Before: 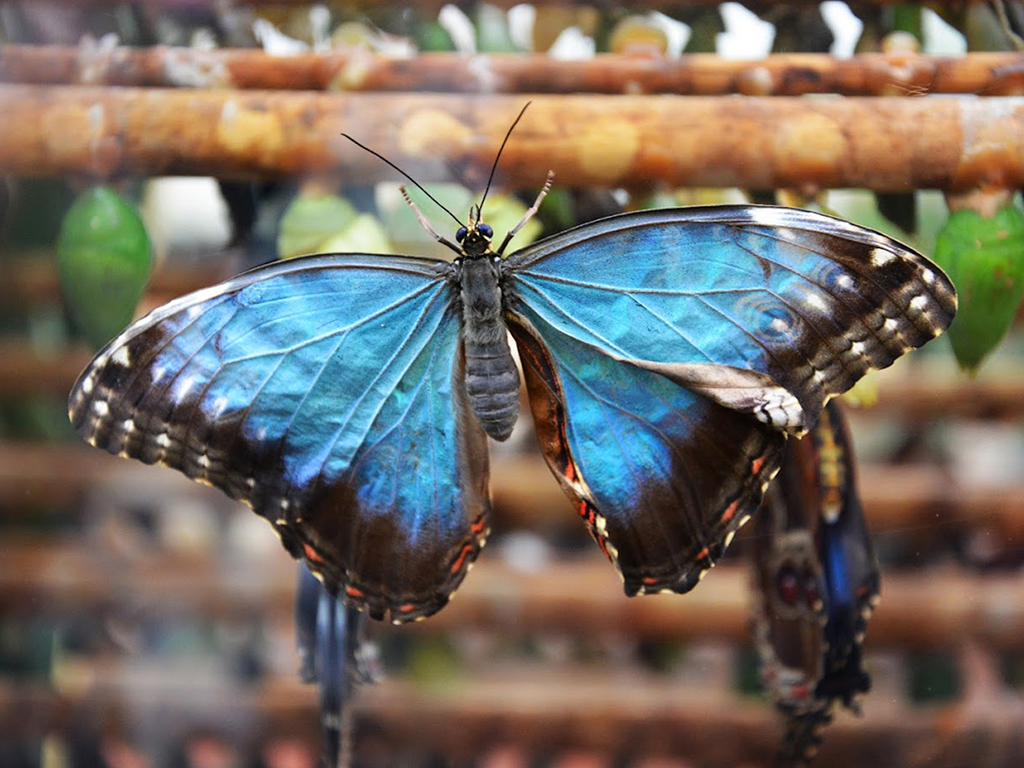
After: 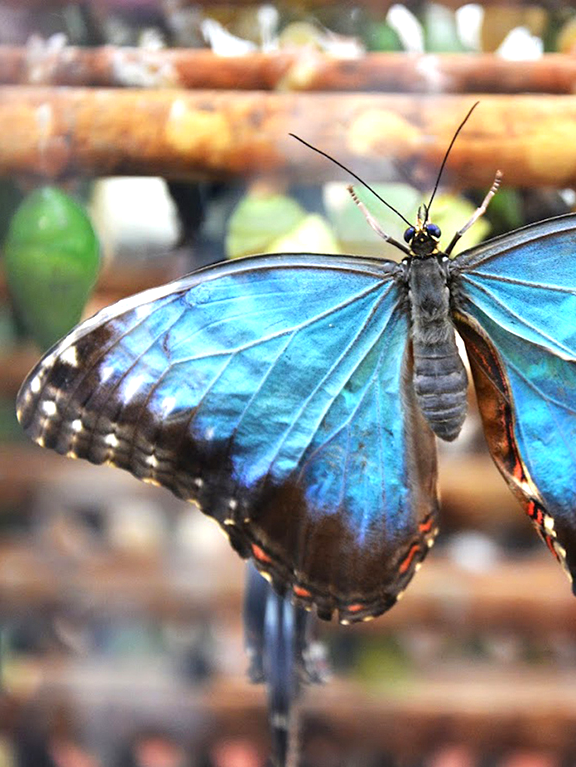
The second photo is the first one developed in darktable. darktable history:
exposure: exposure 0.6 EV, compensate highlight preservation false
crop: left 5.114%, right 38.589%
